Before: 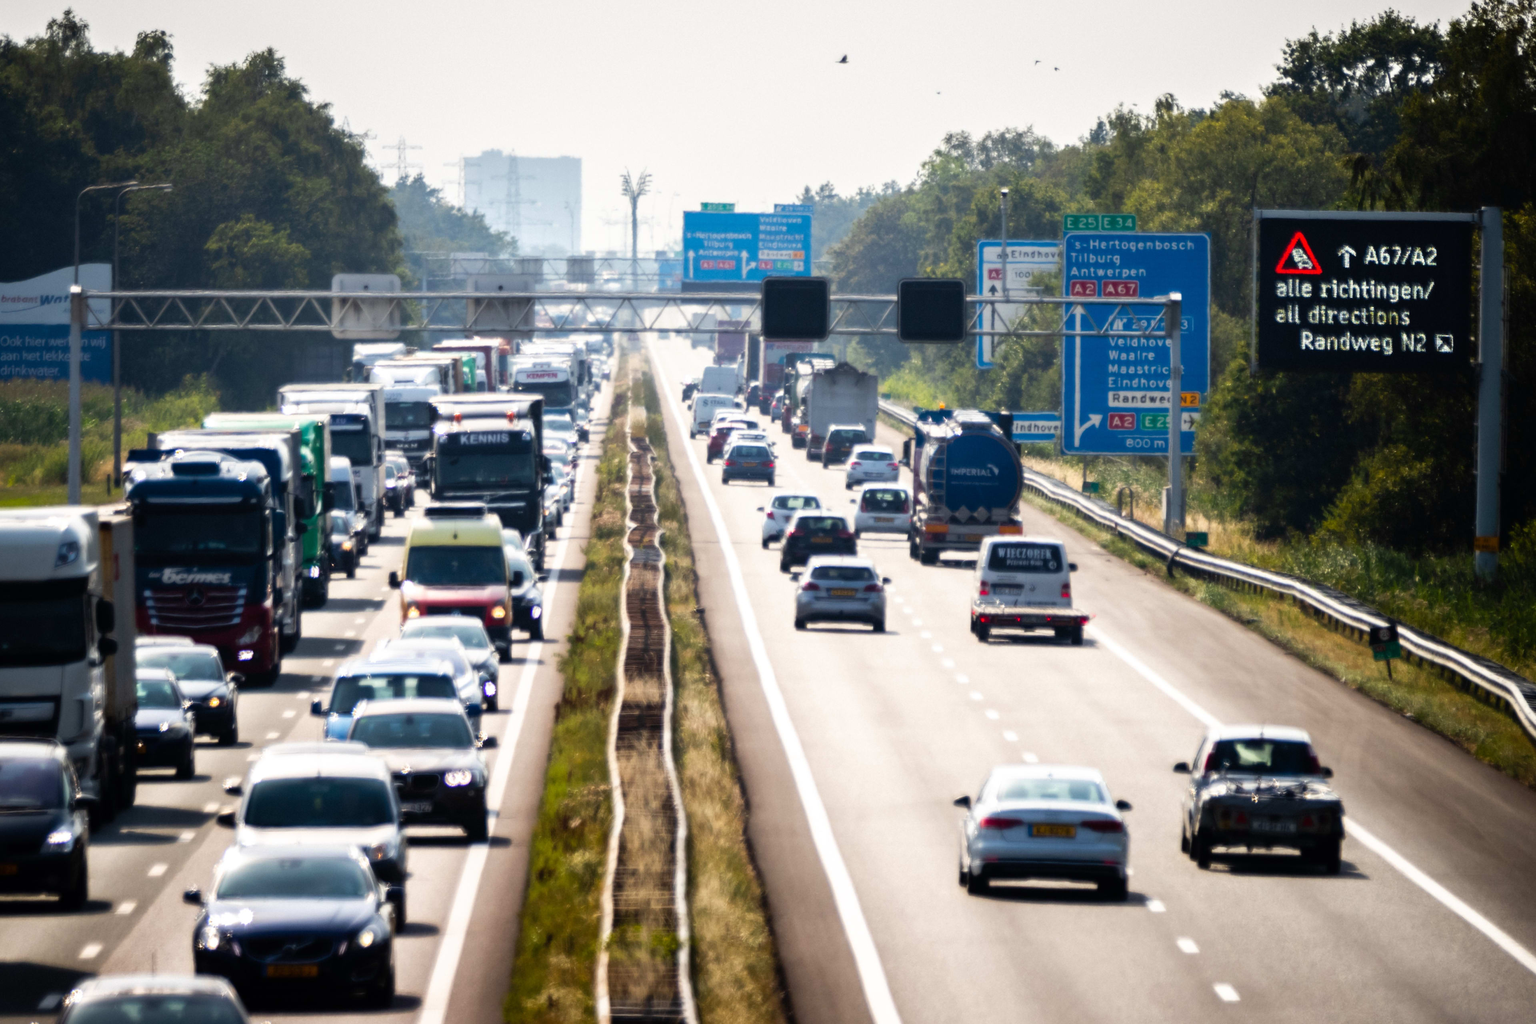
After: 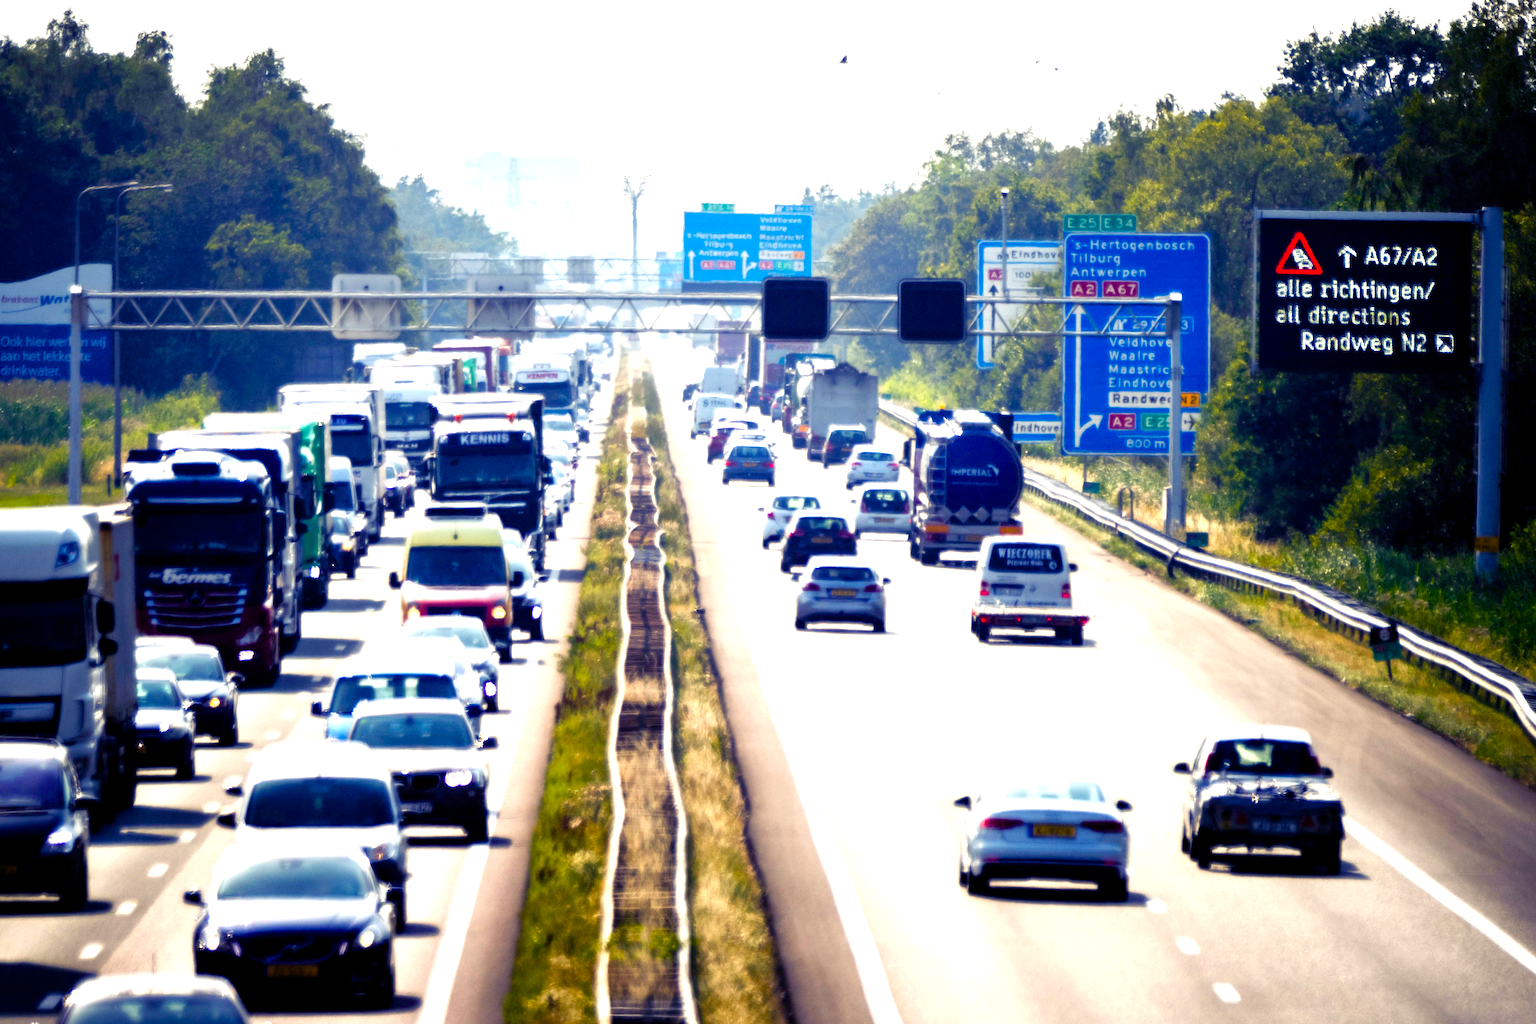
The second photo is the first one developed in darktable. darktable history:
exposure: exposure 0.74 EV, compensate highlight preservation false
color balance rgb: shadows lift › luminance -28.76%, shadows lift › chroma 15%, shadows lift › hue 270°, power › chroma 1%, power › hue 255°, highlights gain › luminance 7.14%, highlights gain › chroma 2%, highlights gain › hue 90°, global offset › luminance -0.29%, global offset › hue 260°, perceptual saturation grading › global saturation 20%, perceptual saturation grading › highlights -13.92%, perceptual saturation grading › shadows 50%
